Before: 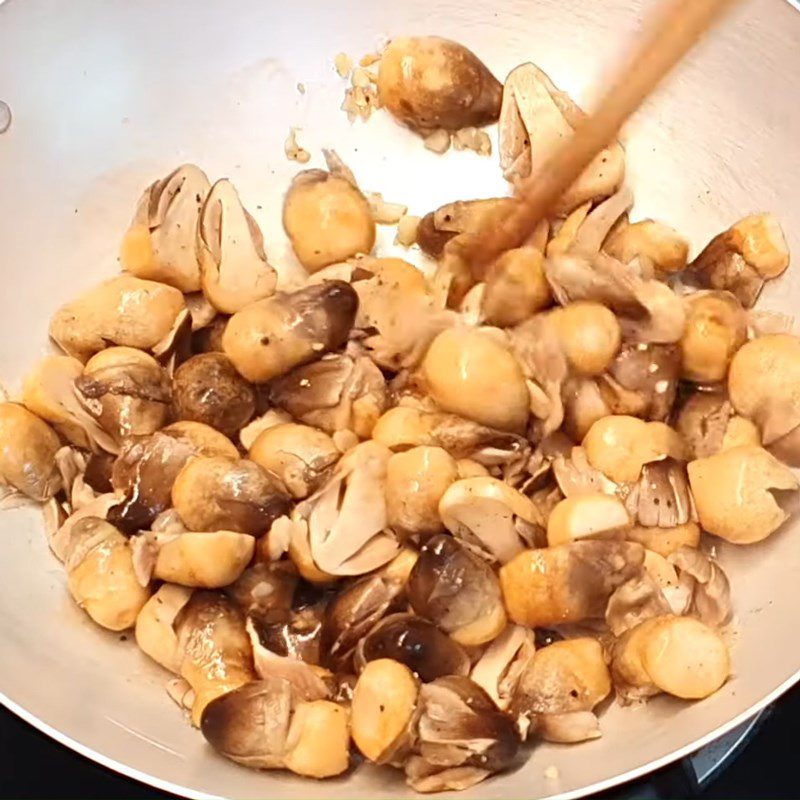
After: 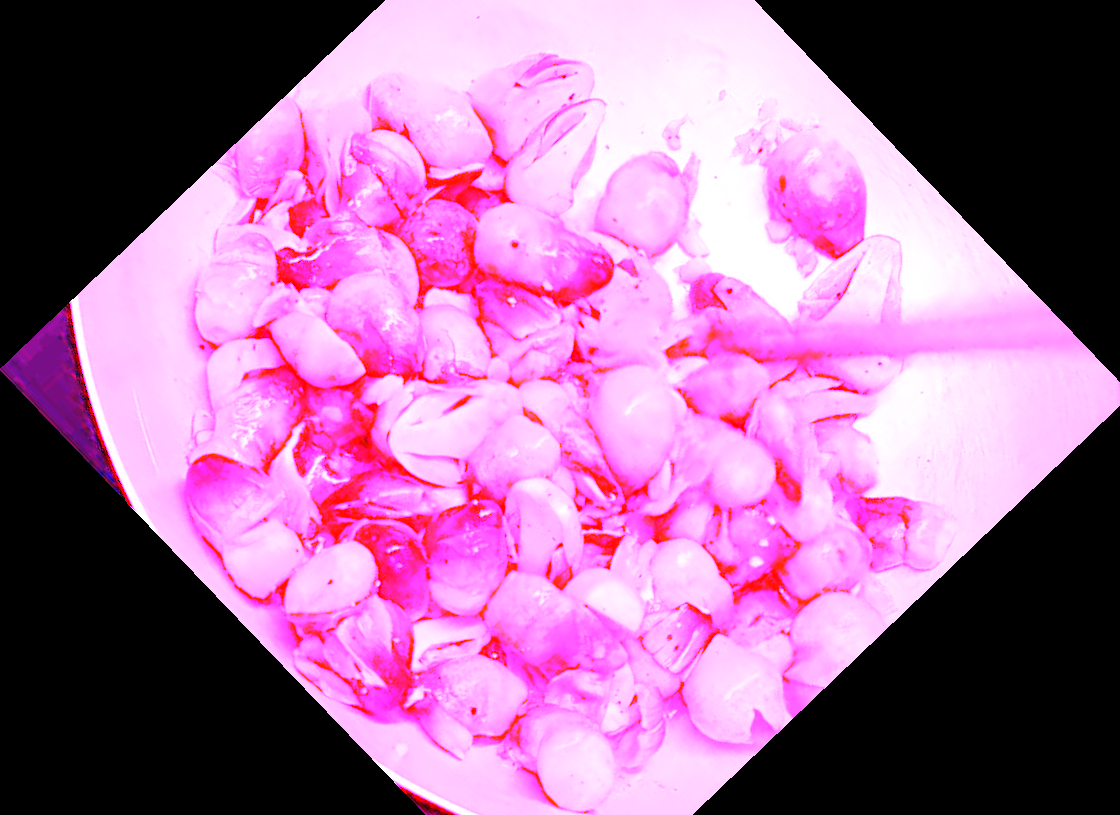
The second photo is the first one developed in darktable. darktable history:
white balance: red 8, blue 8
crop and rotate: angle -46.26°, top 16.234%, right 0.912%, bottom 11.704%
